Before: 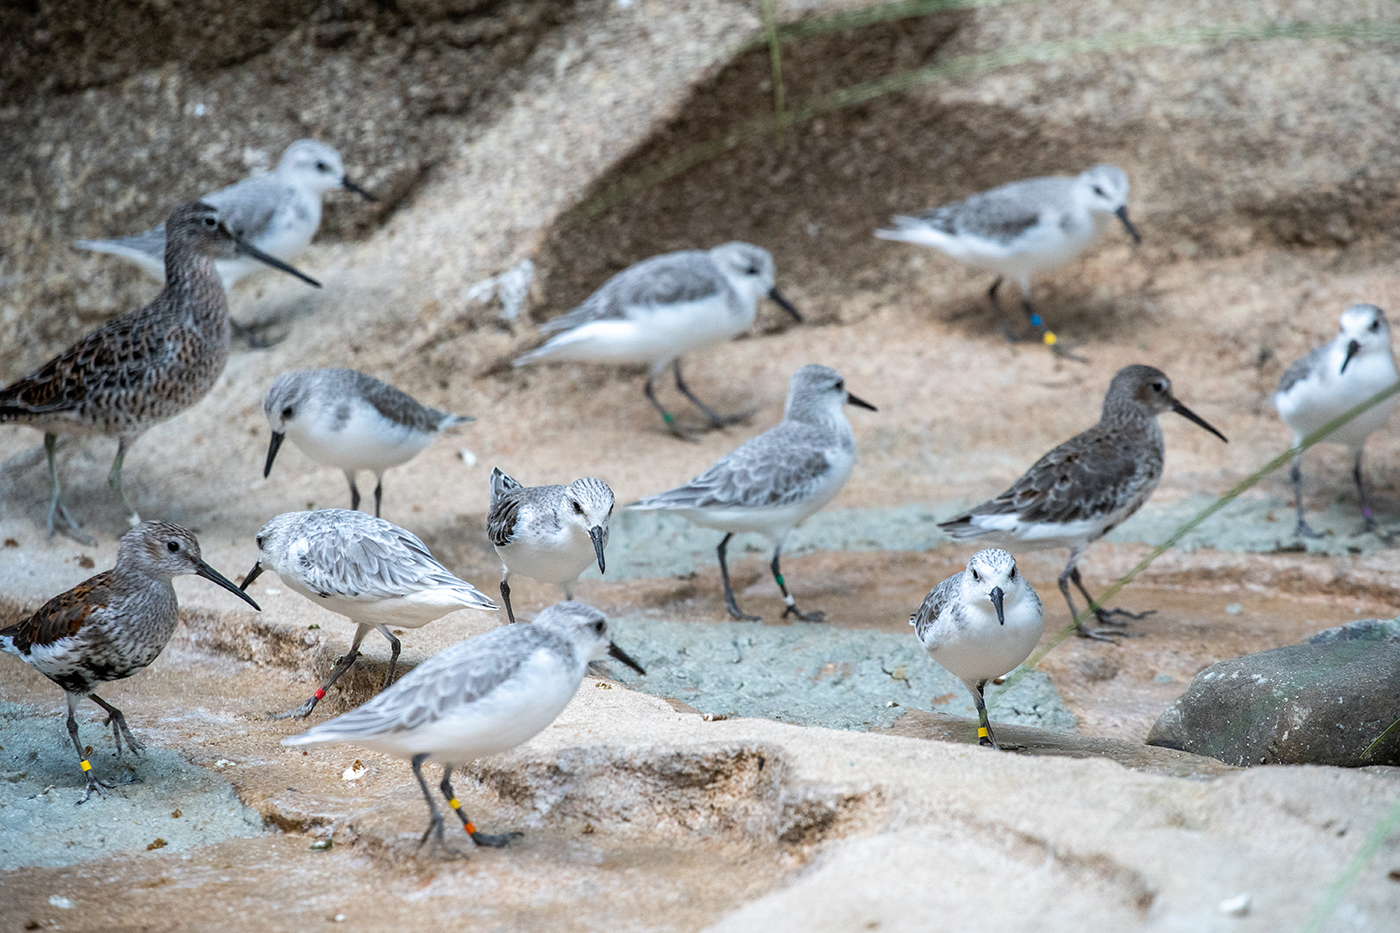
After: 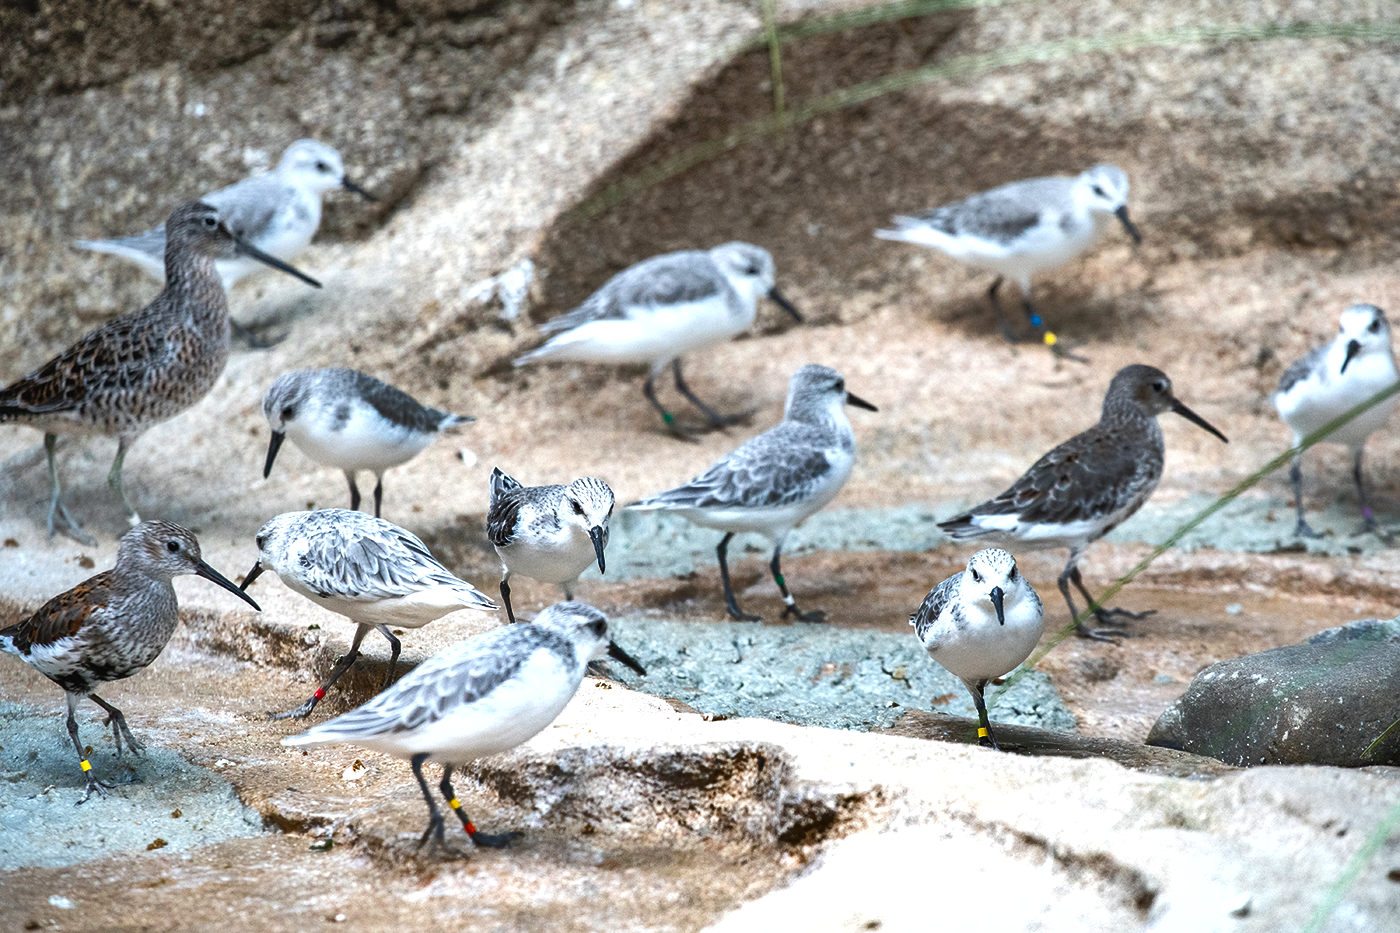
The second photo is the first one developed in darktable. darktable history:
exposure: black level correction -0.002, exposure 0.54 EV, compensate highlight preservation false
shadows and highlights: shadows 60, highlights -60.23, soften with gaussian
